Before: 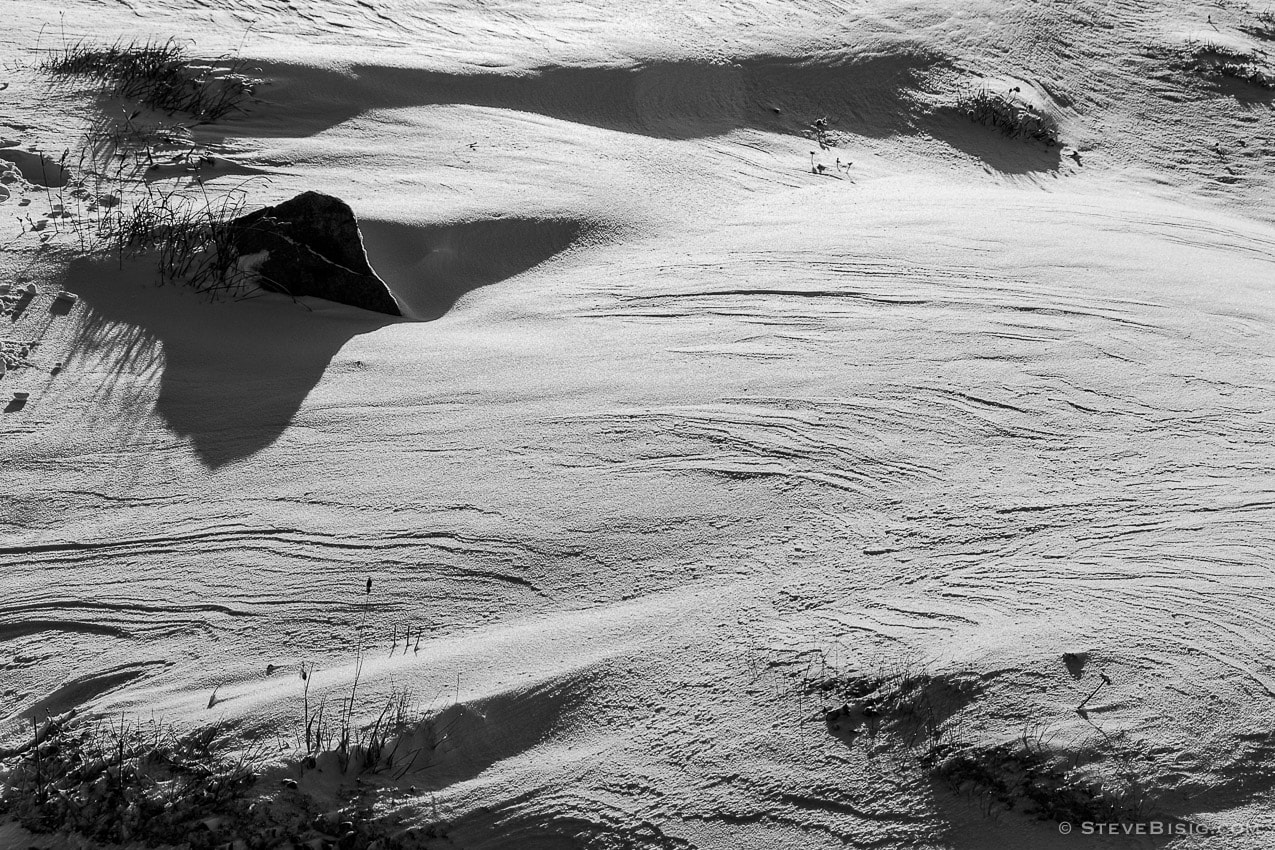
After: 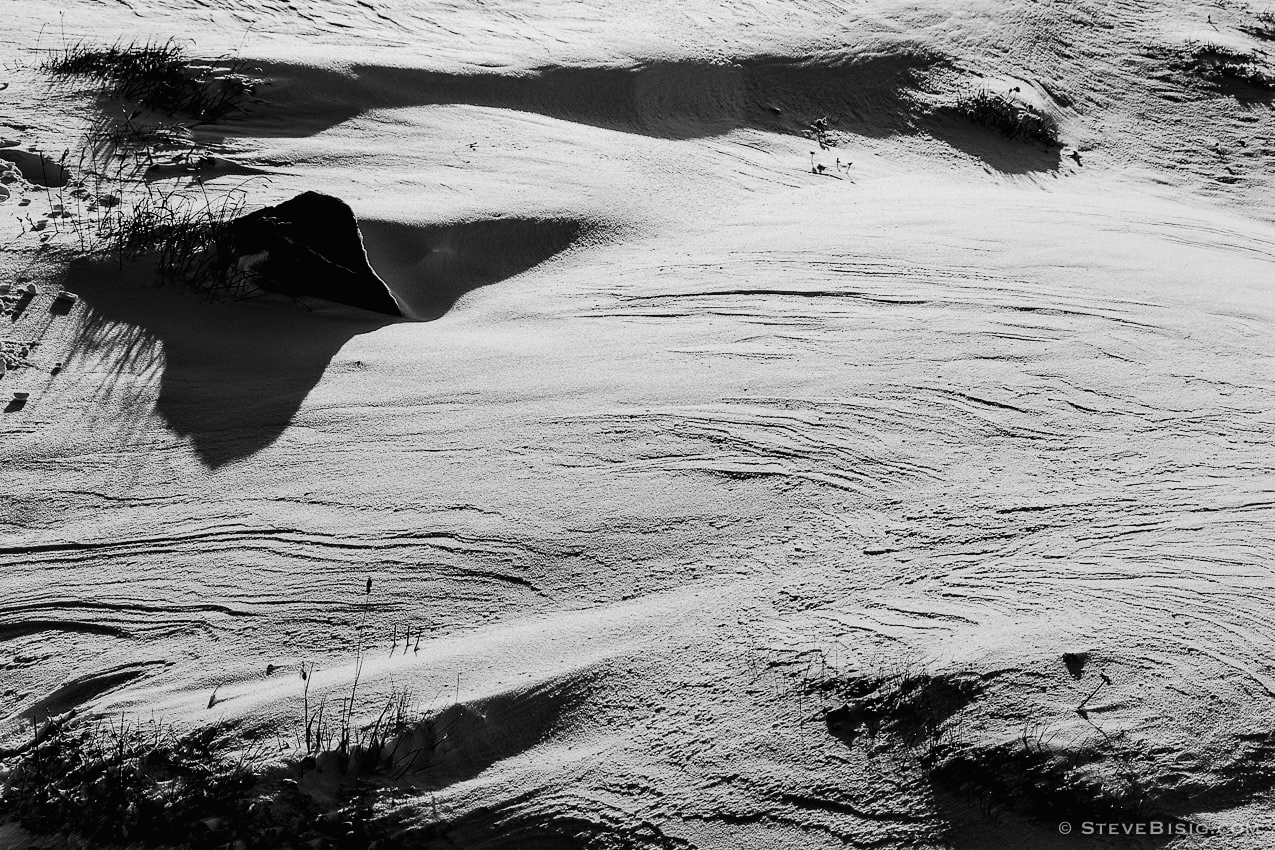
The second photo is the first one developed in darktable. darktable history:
filmic rgb: black relative exposure -16 EV, white relative exposure 6.29 EV, hardness 5.1, contrast 1.35
color balance rgb: linear chroma grading › global chroma 15%, perceptual saturation grading › global saturation 30%
contrast brightness saturation: contrast -0.02, brightness -0.01, saturation 0.03
